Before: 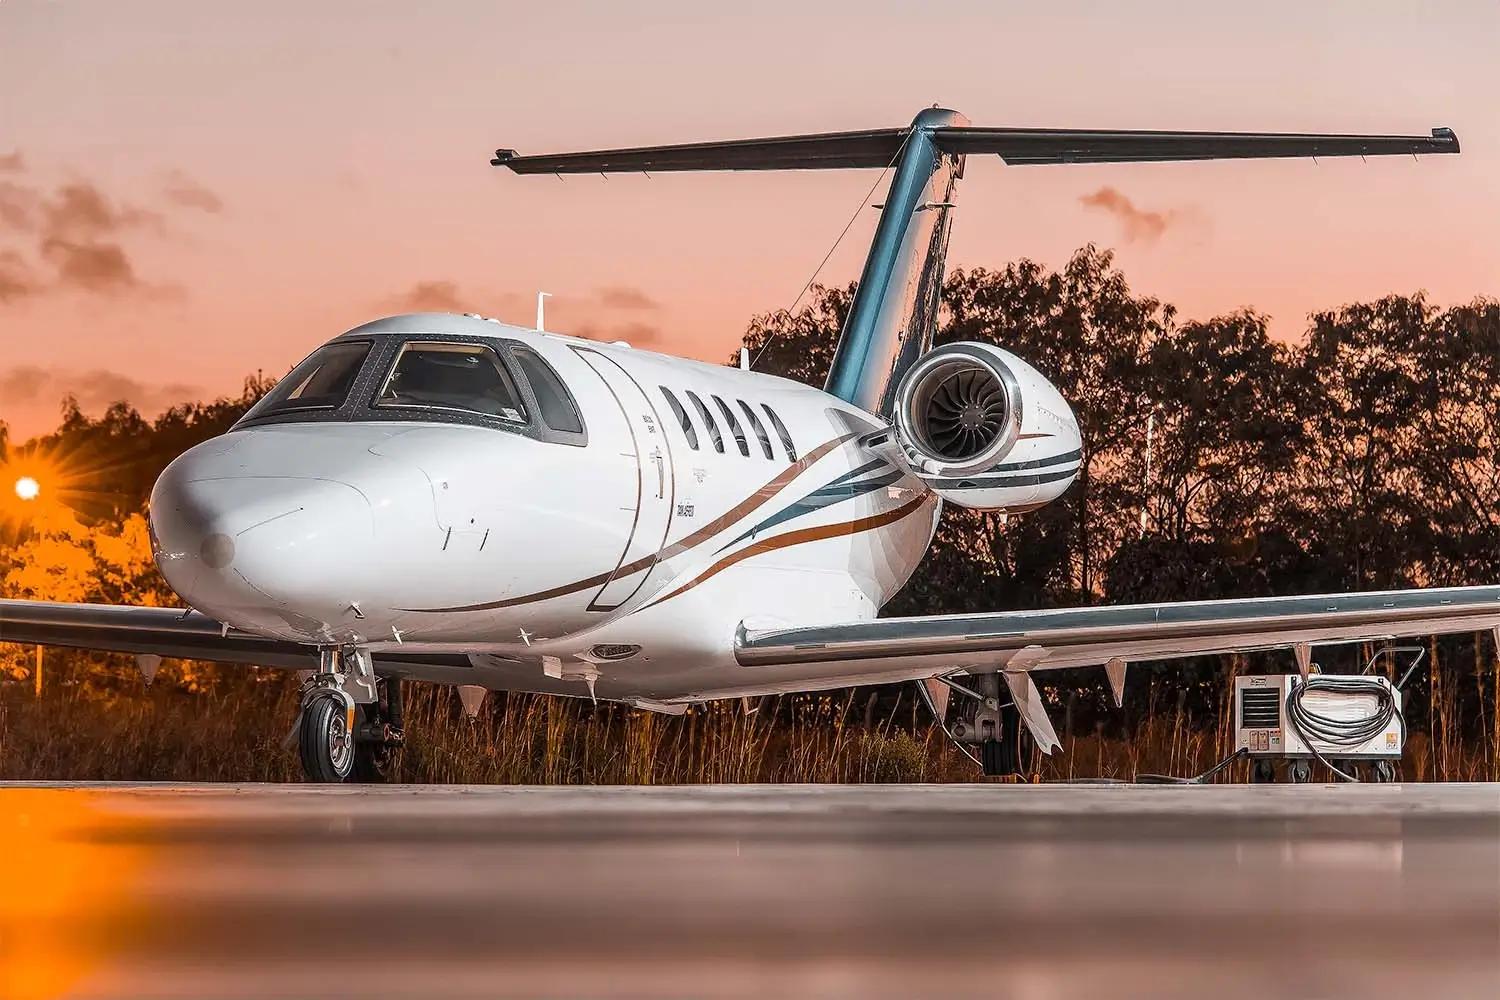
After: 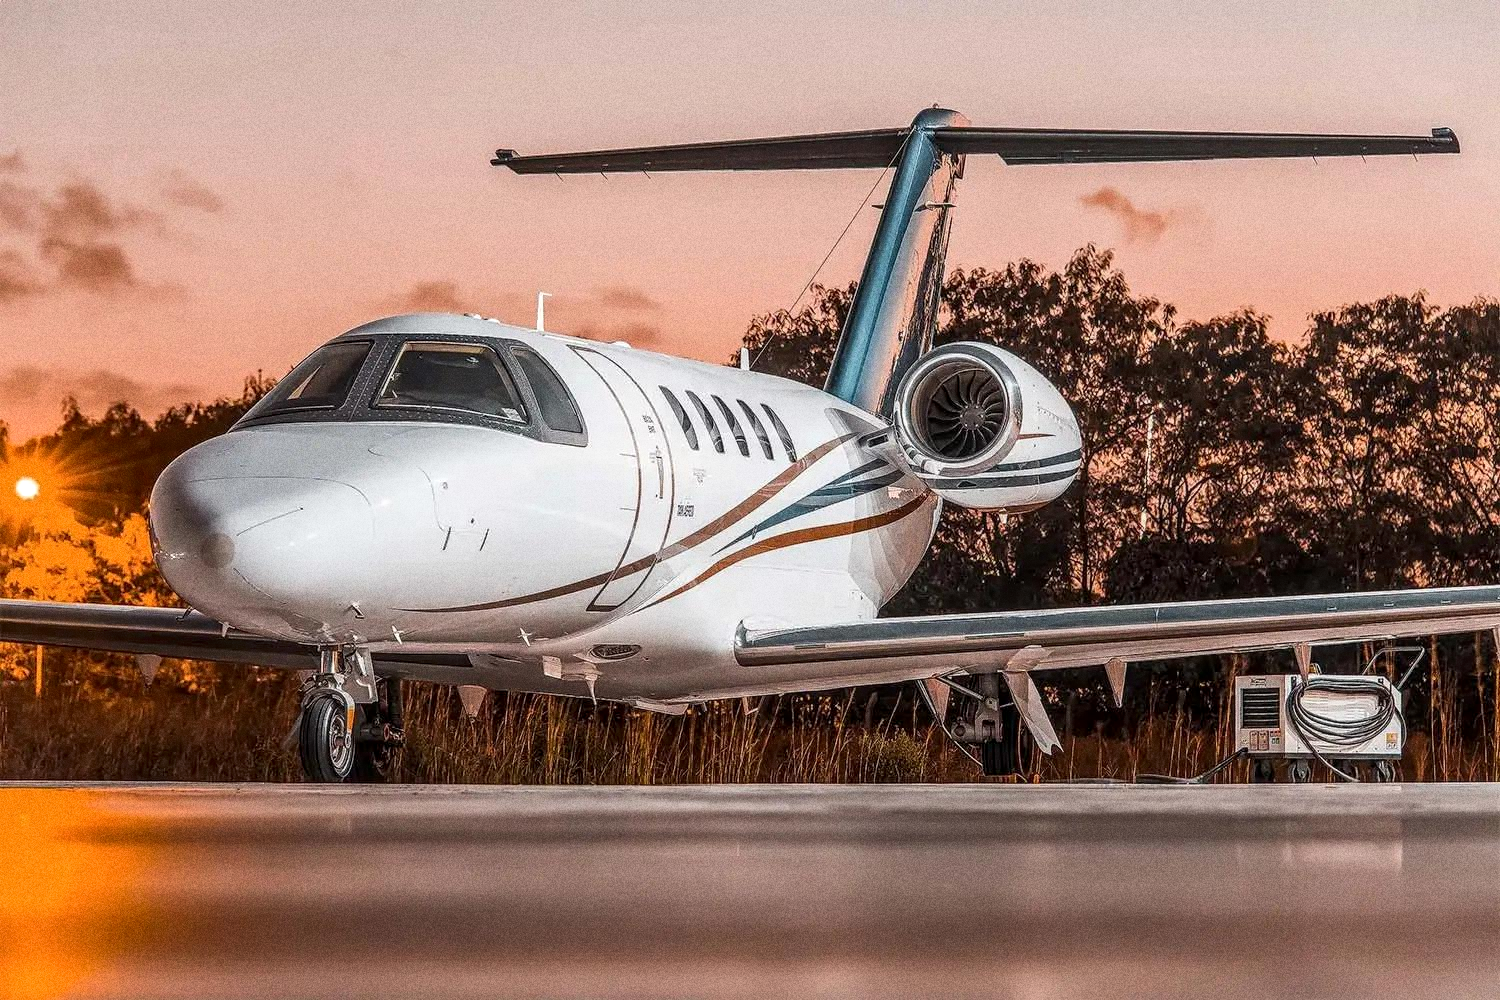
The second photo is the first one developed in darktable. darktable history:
contrast brightness saturation: contrast 0.07
local contrast: on, module defaults
grain: coarseness 11.82 ISO, strength 36.67%, mid-tones bias 74.17%
